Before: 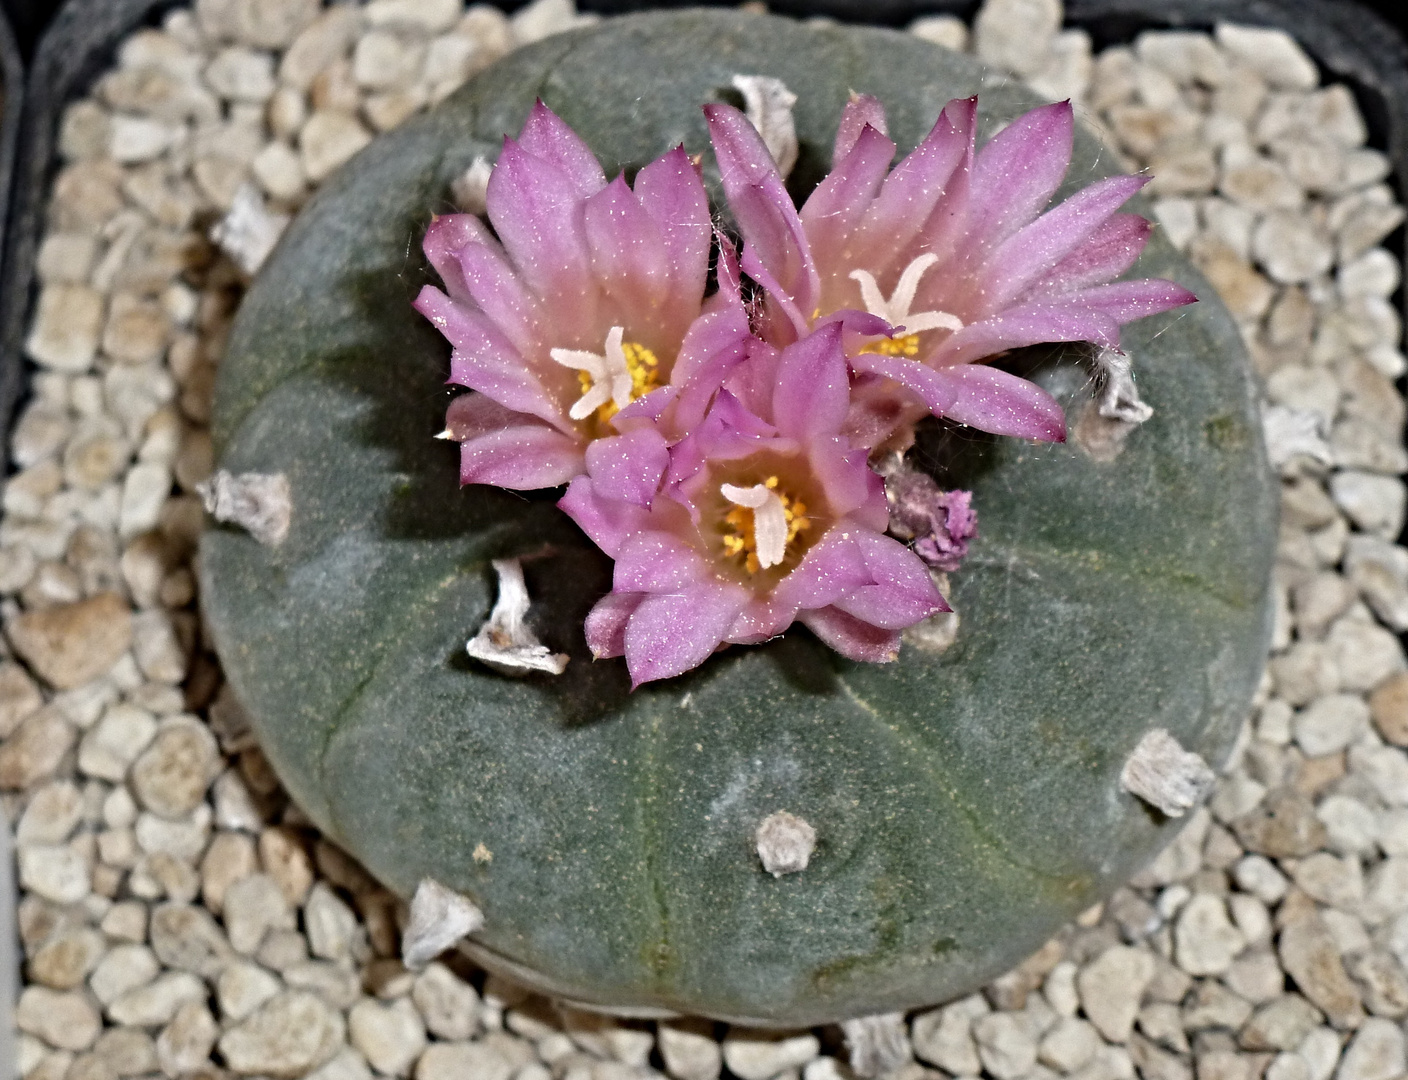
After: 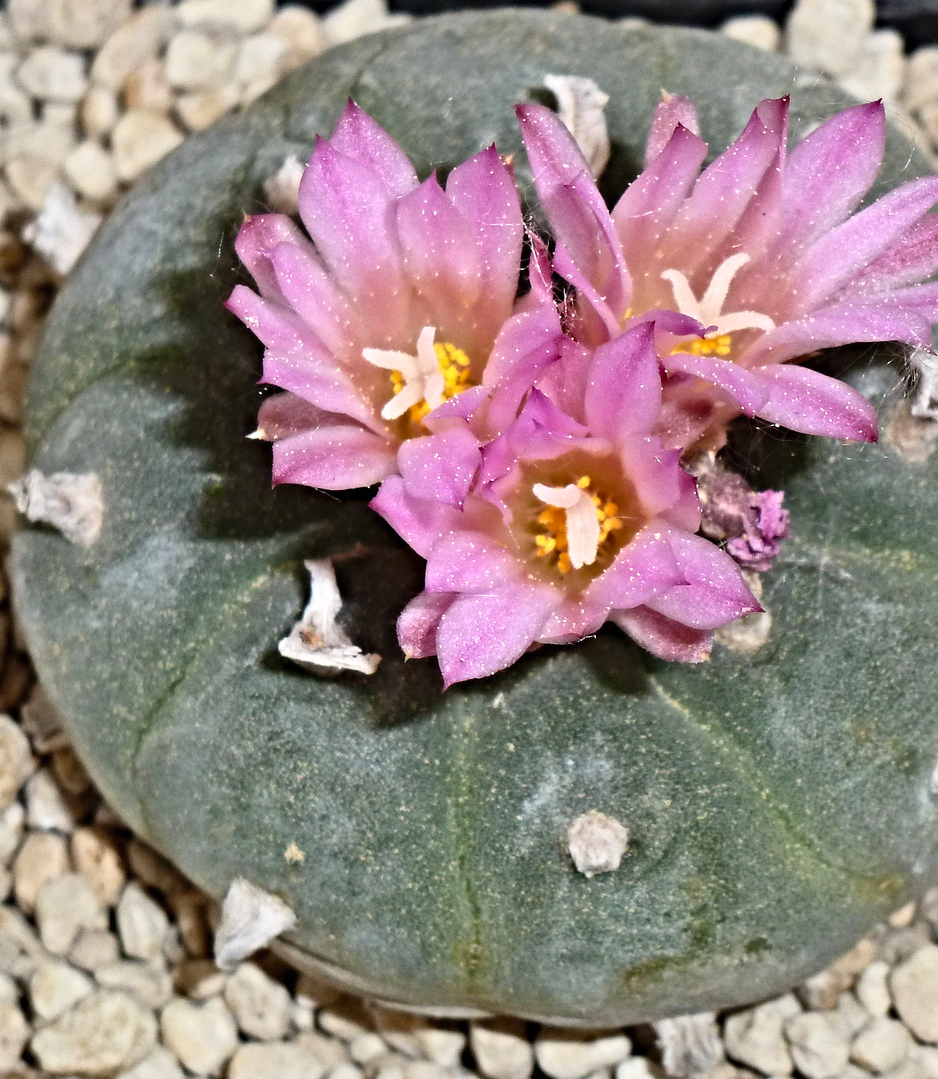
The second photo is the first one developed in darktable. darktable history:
crop and rotate: left 13.409%, right 19.924%
shadows and highlights: white point adjustment 0.05, highlights color adjustment 55.9%, soften with gaussian
contrast brightness saturation: contrast 0.2, brightness 0.16, saturation 0.22
